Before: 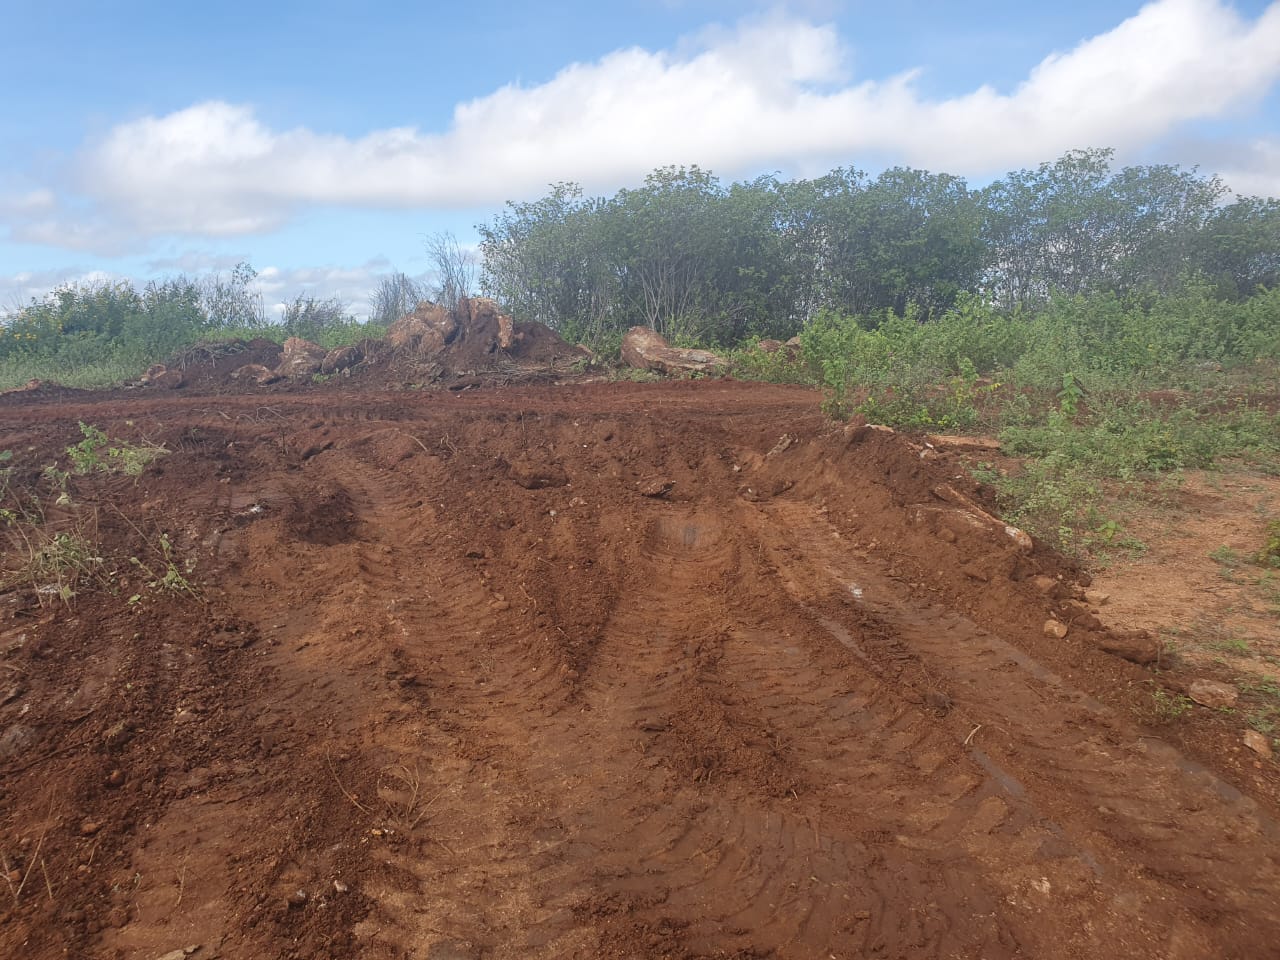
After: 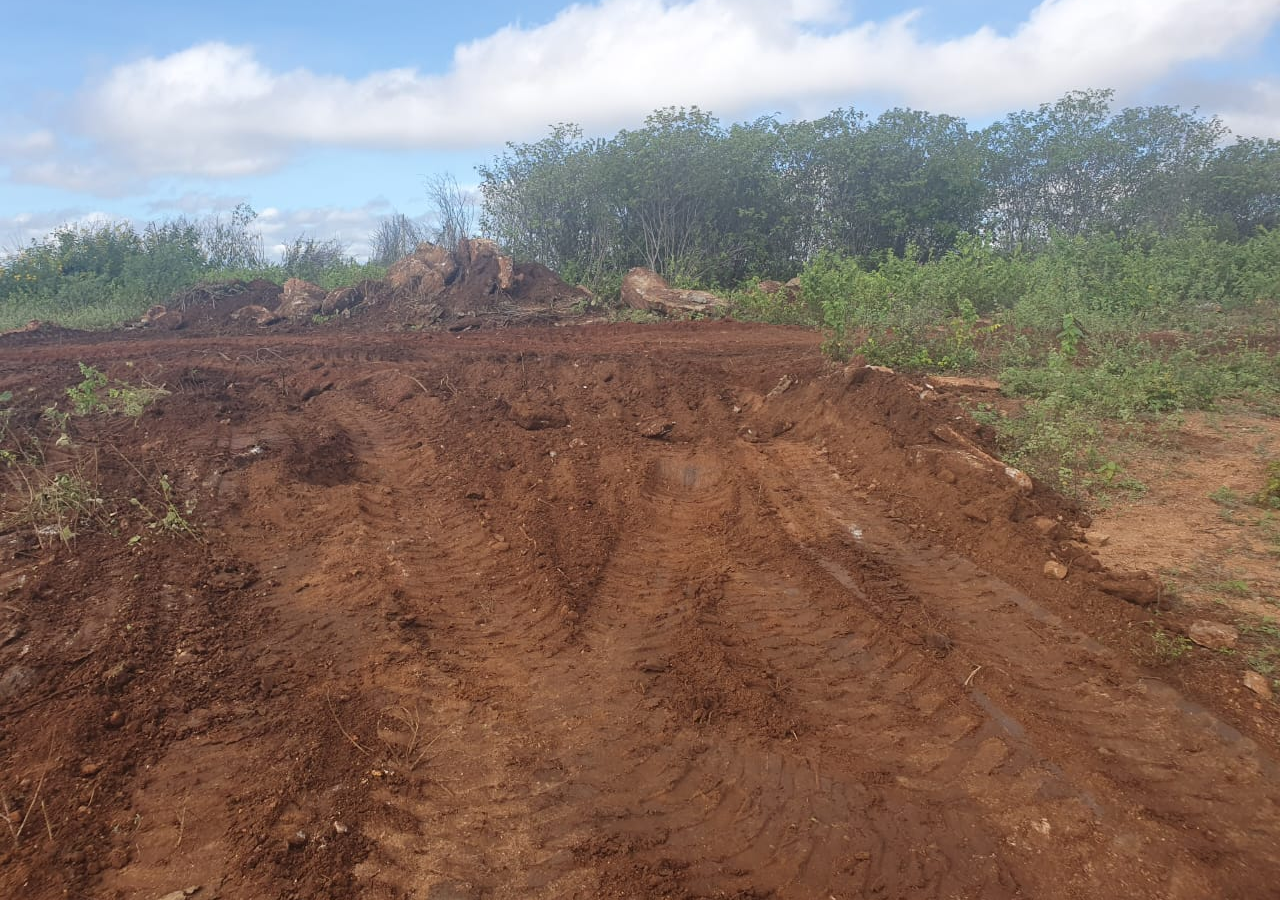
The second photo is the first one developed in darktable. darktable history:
crop and rotate: top 6.25%
